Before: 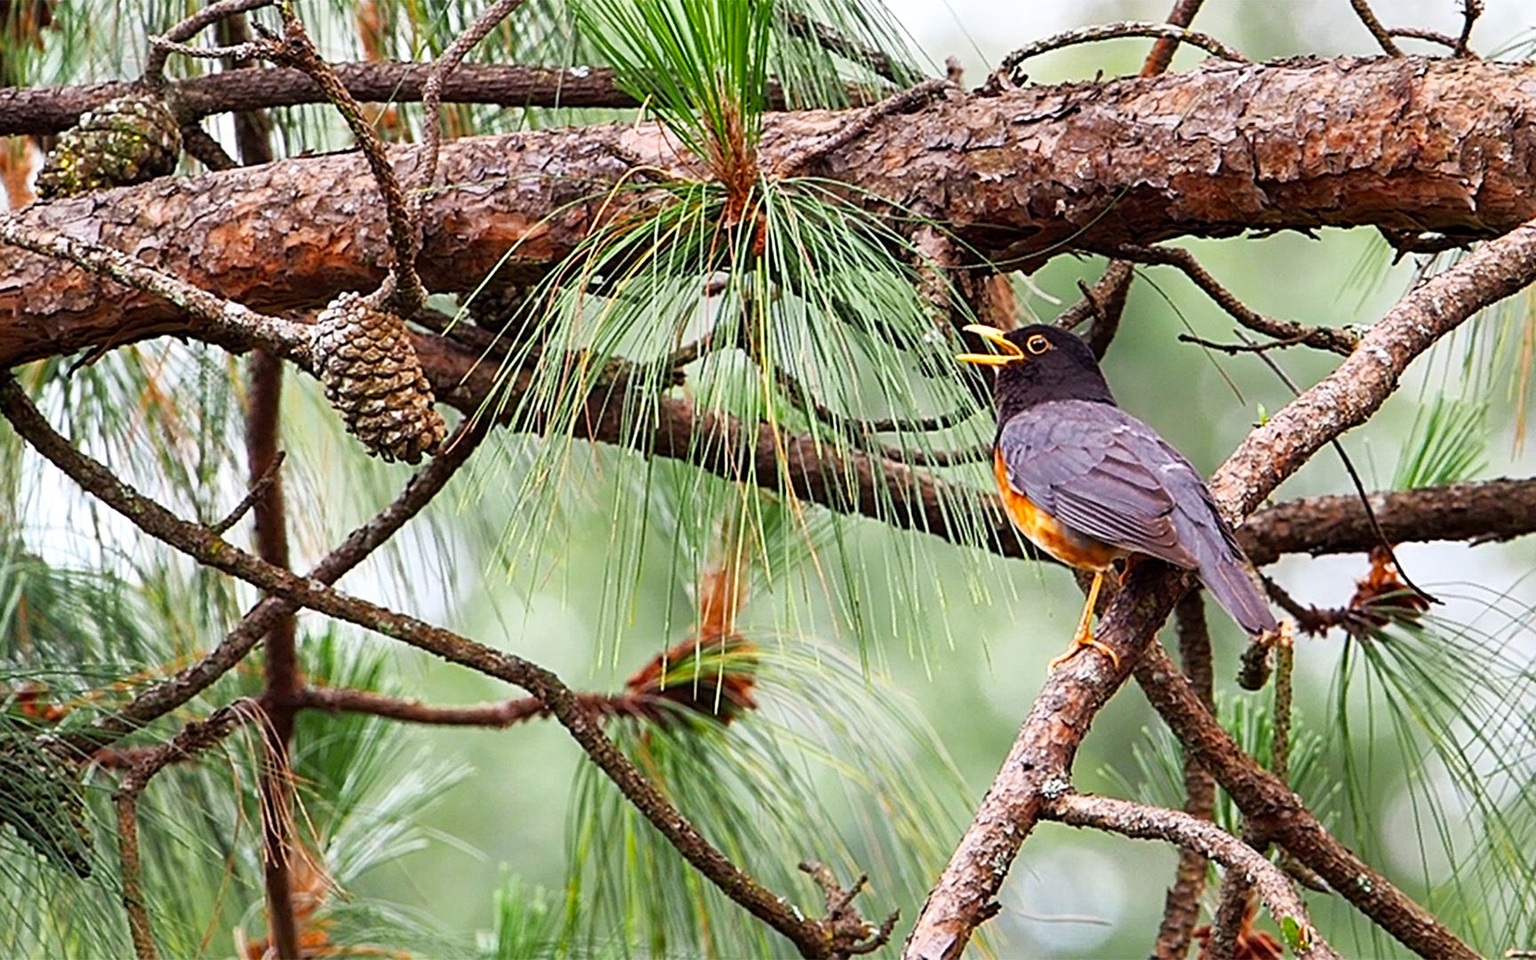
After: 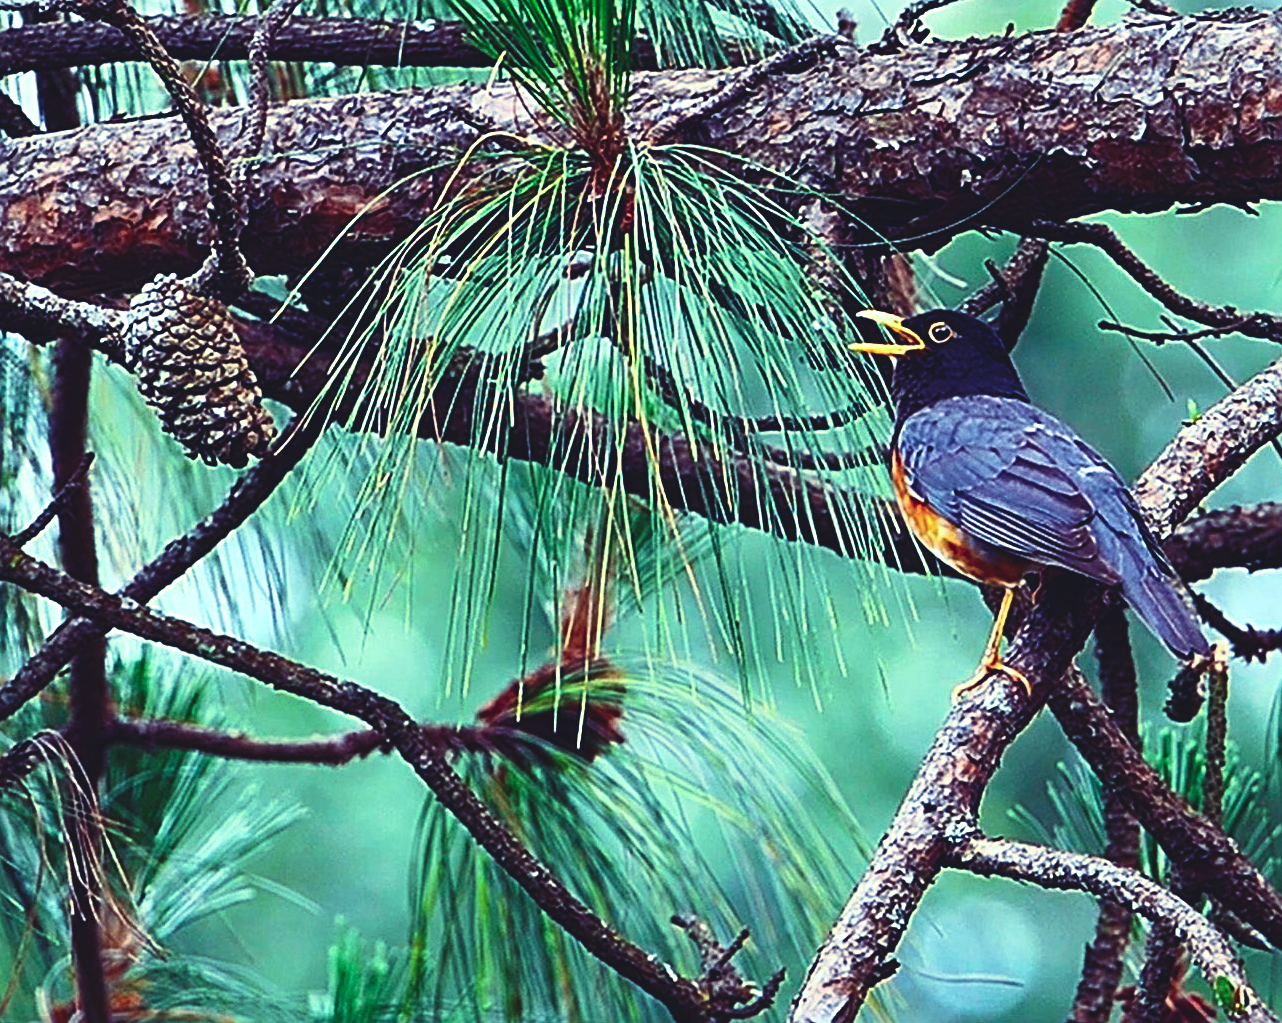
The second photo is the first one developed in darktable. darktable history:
sharpen: radius 2.767
rgb curve: curves: ch0 [(0, 0.186) (0.314, 0.284) (0.576, 0.466) (0.805, 0.691) (0.936, 0.886)]; ch1 [(0, 0.186) (0.314, 0.284) (0.581, 0.534) (0.771, 0.746) (0.936, 0.958)]; ch2 [(0, 0.216) (0.275, 0.39) (1, 1)], mode RGB, independent channels, compensate middle gray true, preserve colors none
crop and rotate: left 13.15%, top 5.251%, right 12.609%
contrast brightness saturation: contrast 0.21, brightness -0.11, saturation 0.21
